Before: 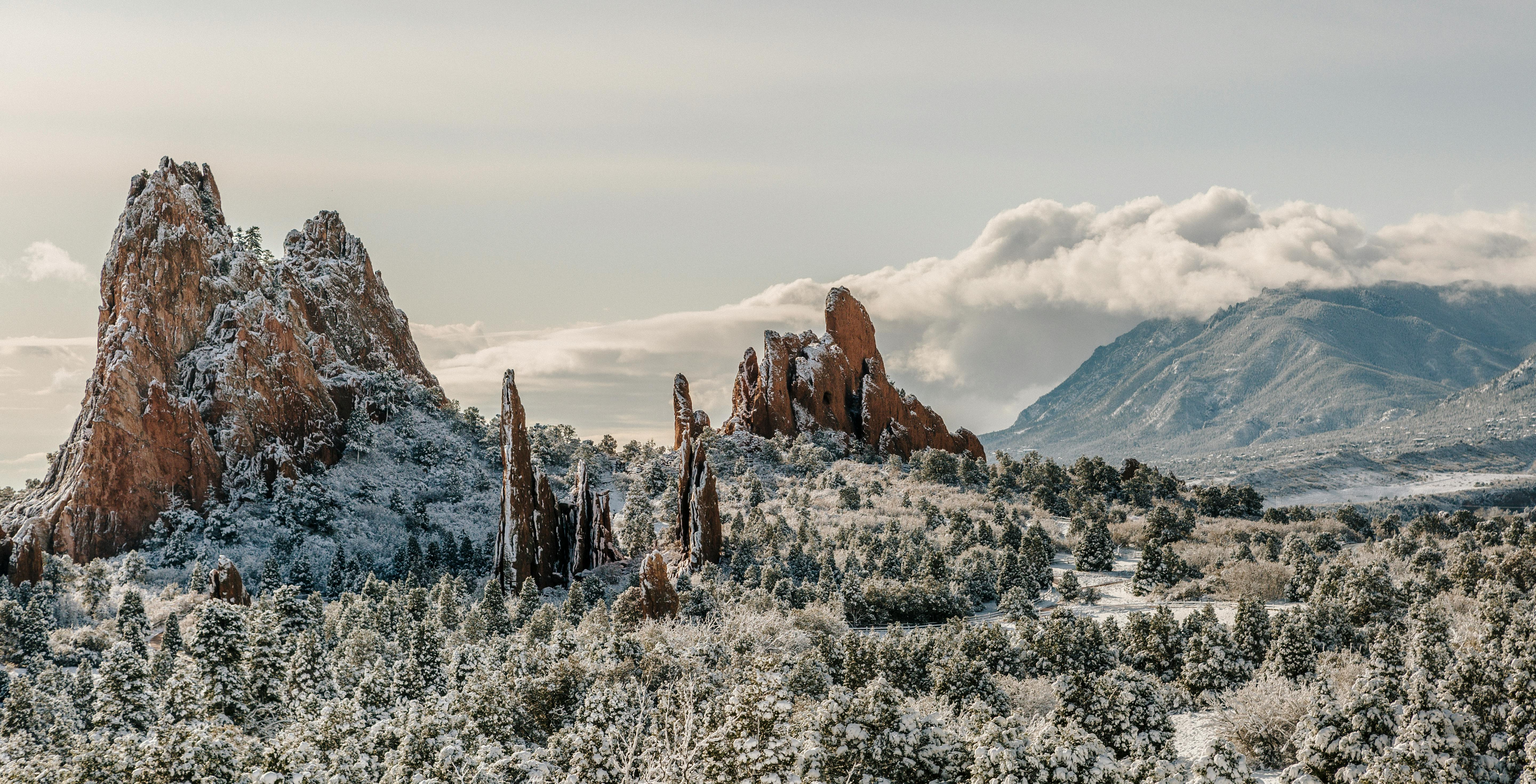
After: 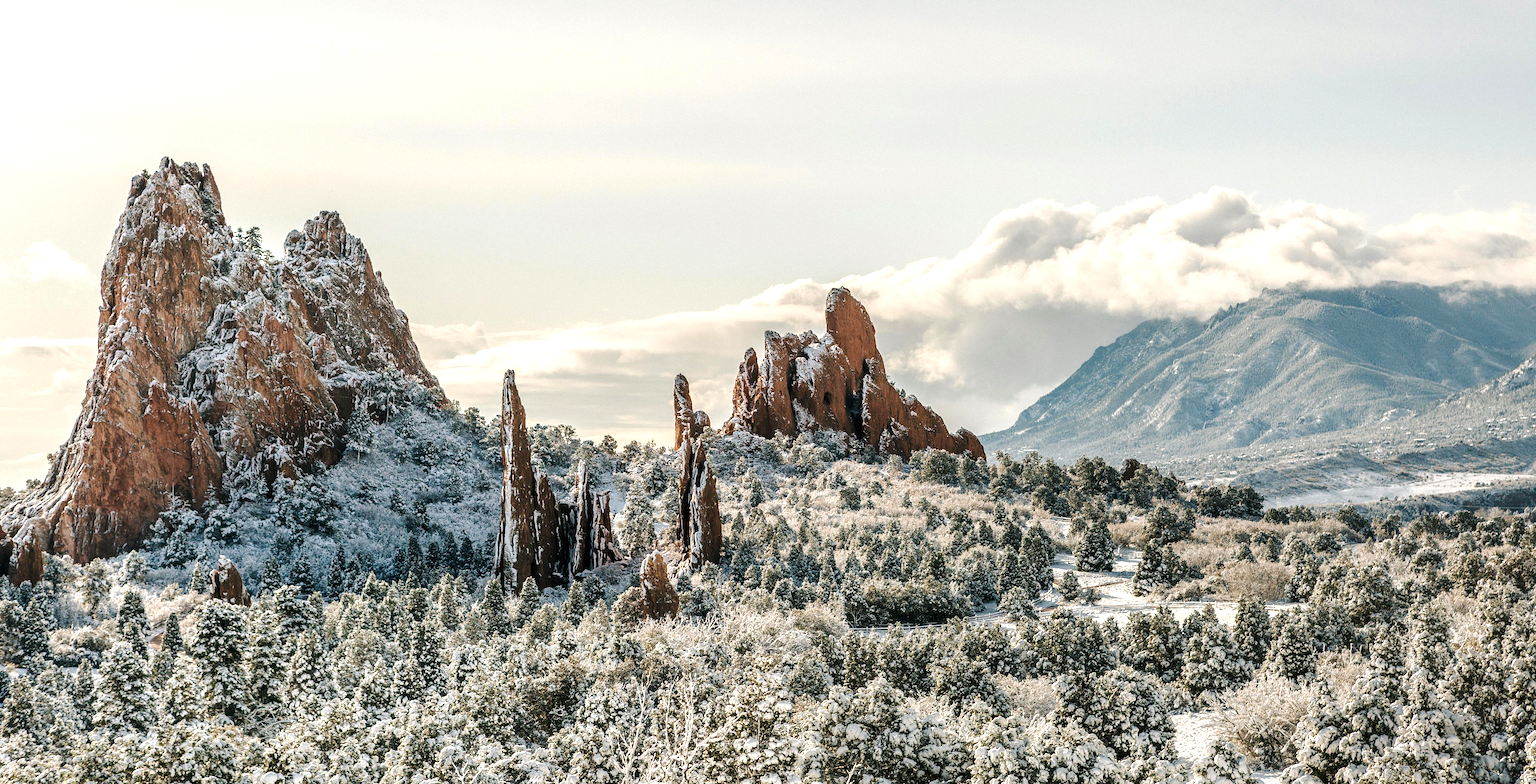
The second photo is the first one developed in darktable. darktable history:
exposure: exposure 0.642 EV, compensate highlight preservation false
